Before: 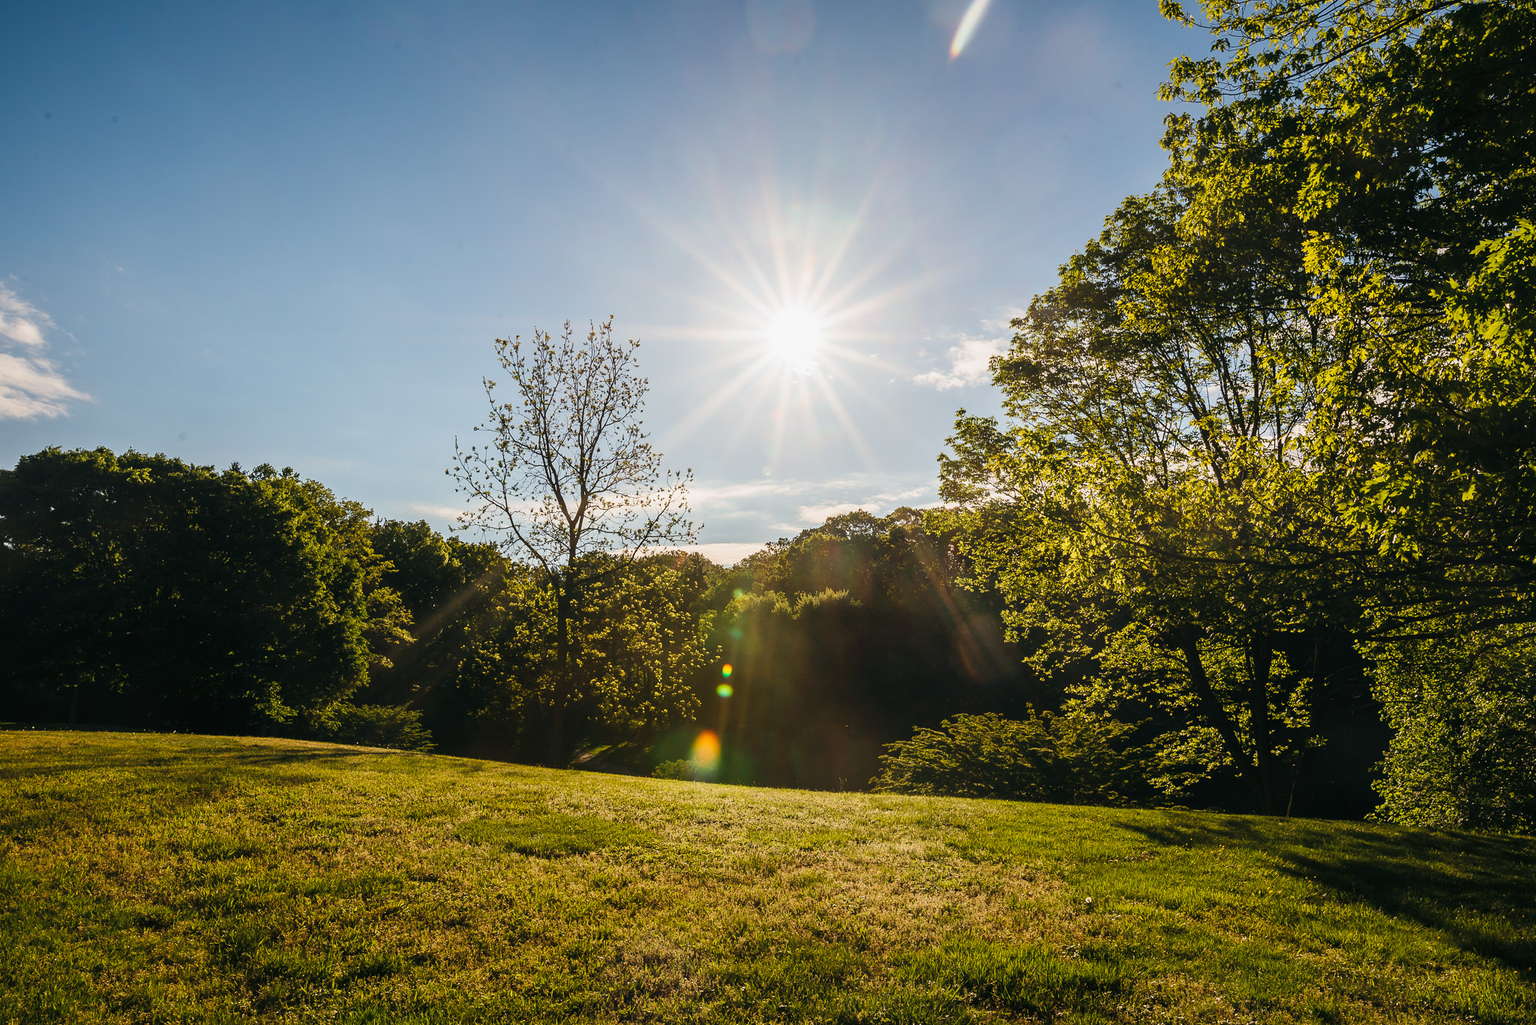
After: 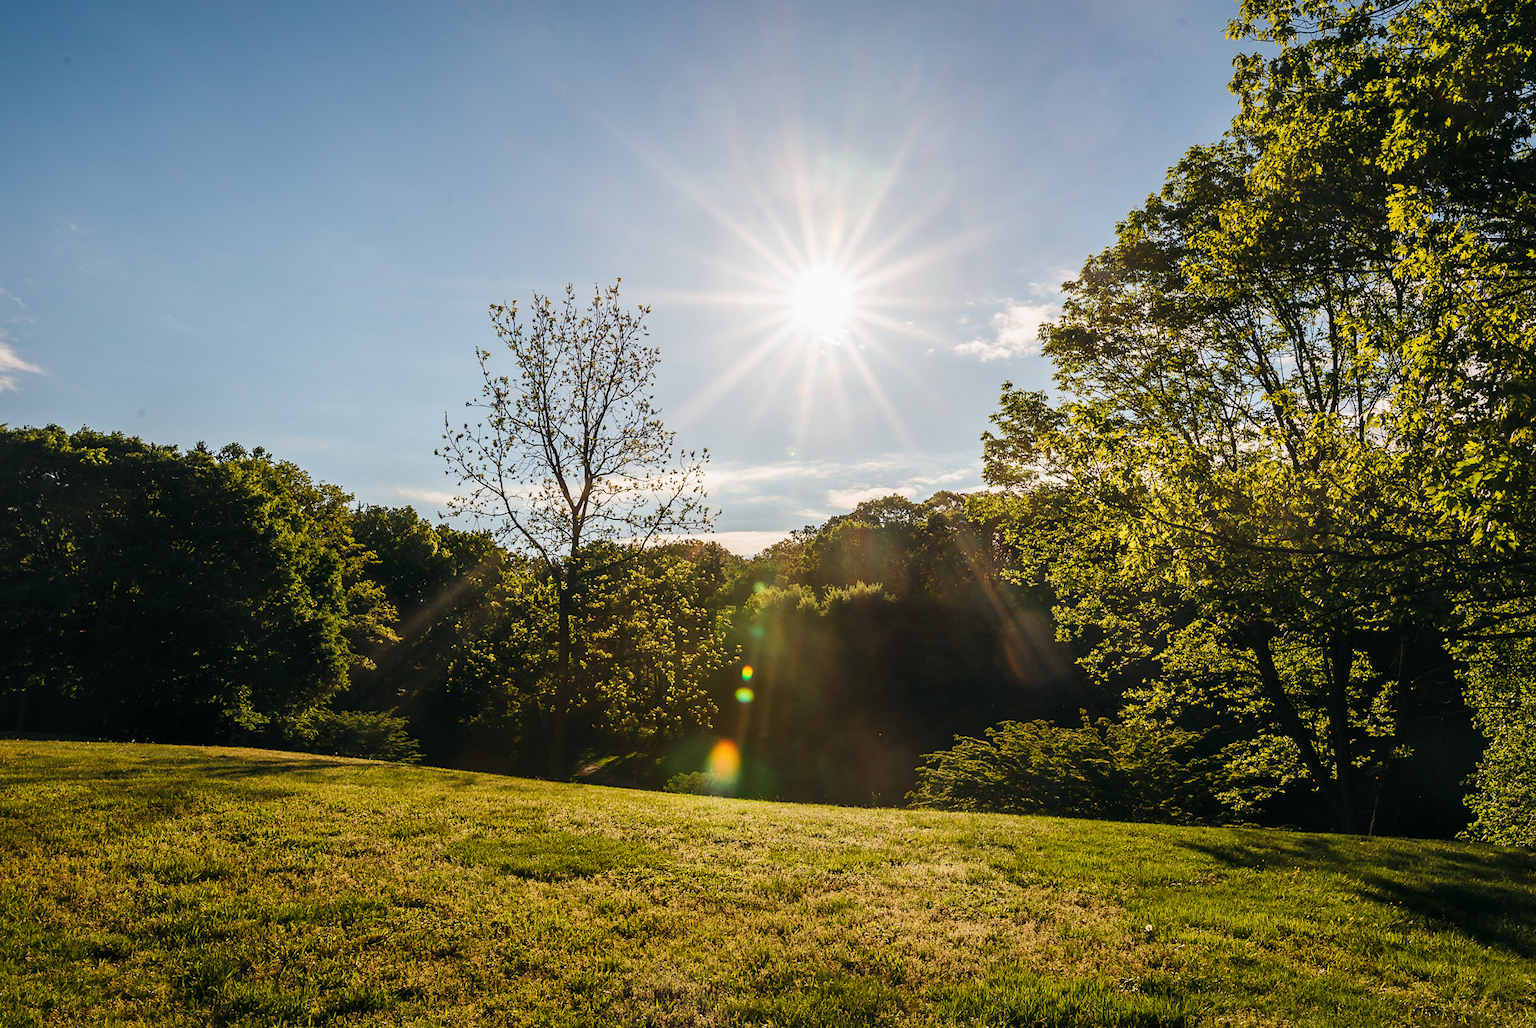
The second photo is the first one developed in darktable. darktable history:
local contrast: mode bilateral grid, contrast 19, coarseness 50, detail 119%, midtone range 0.2
crop: left 3.578%, top 6.366%, right 6.42%, bottom 3.32%
